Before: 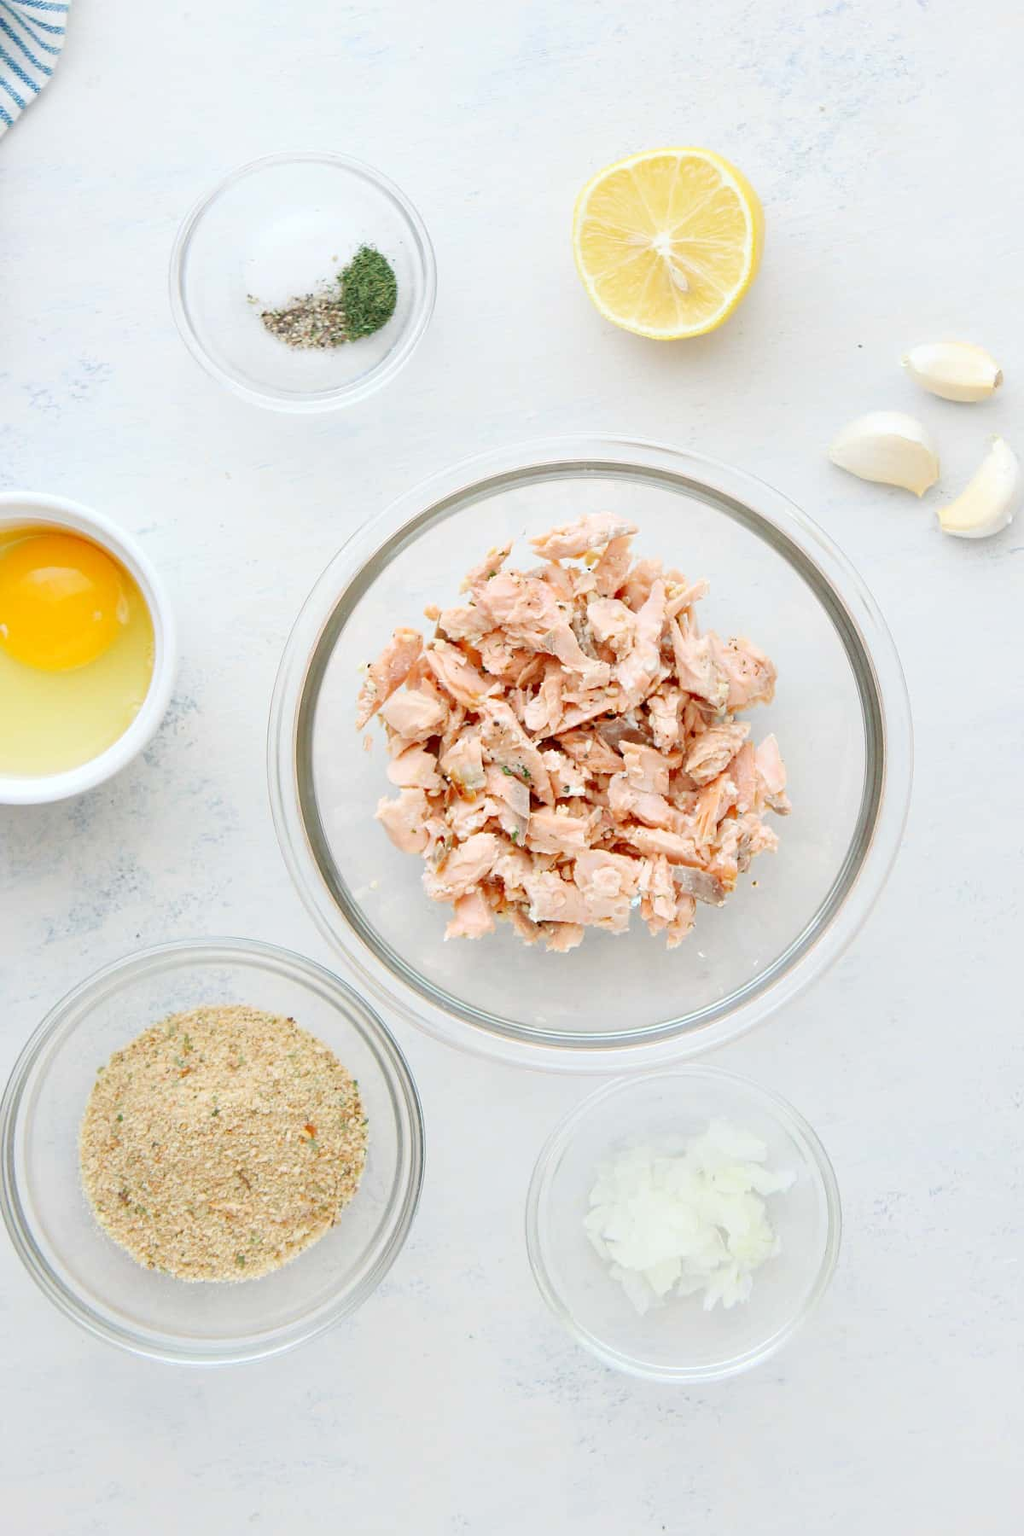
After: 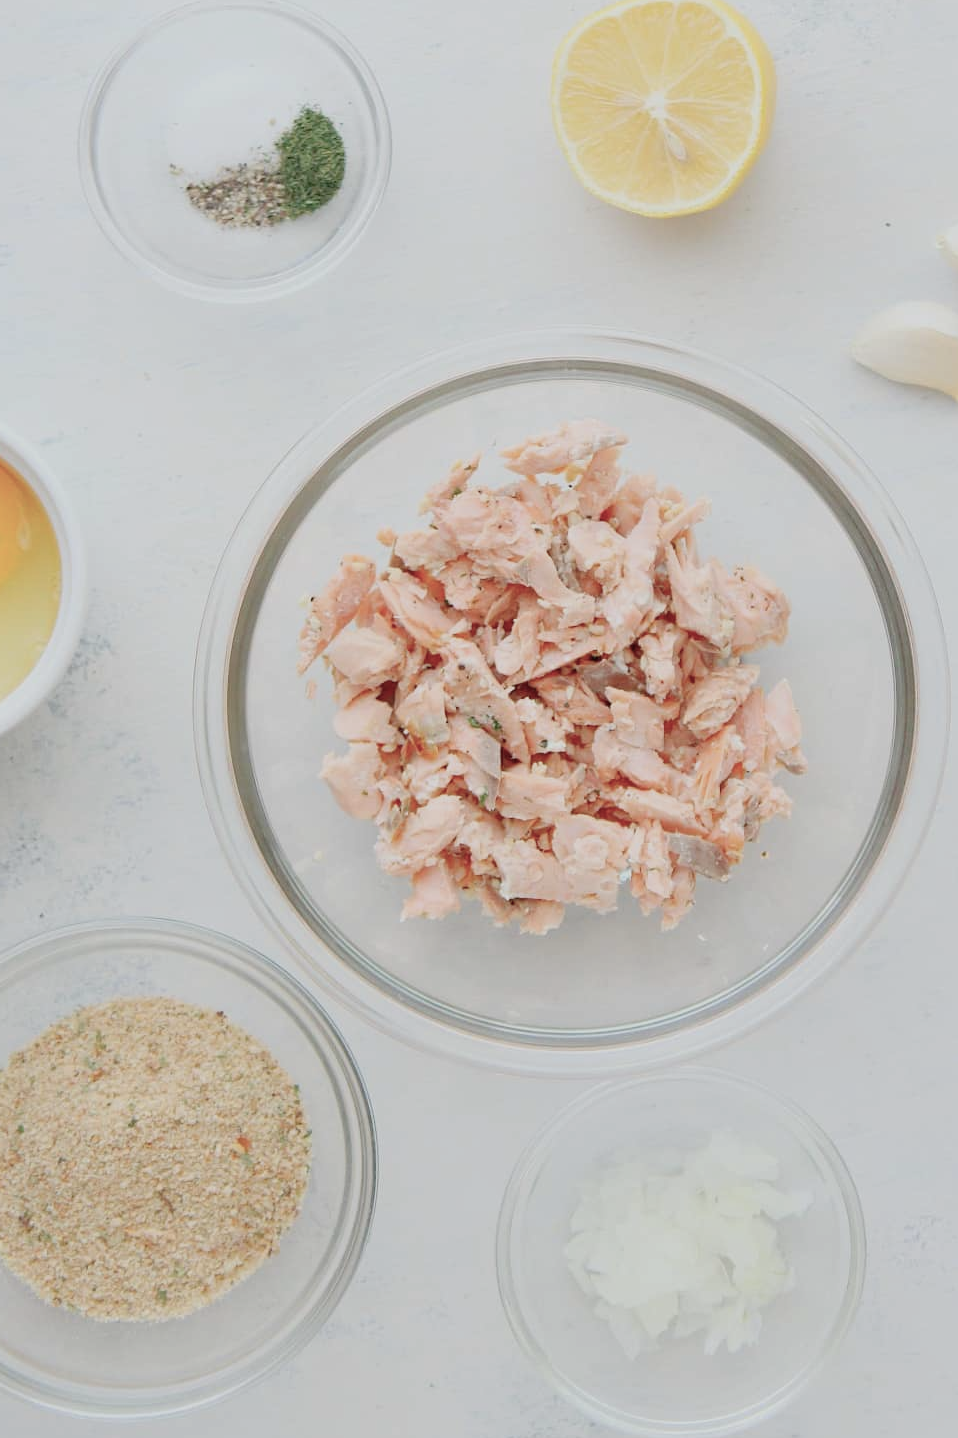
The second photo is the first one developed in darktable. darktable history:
color balance rgb: perceptual saturation grading › global saturation -27.94%, hue shift -2.27°, contrast -21.26%
crop and rotate: left 10.071%, top 10.071%, right 10.02%, bottom 10.02%
